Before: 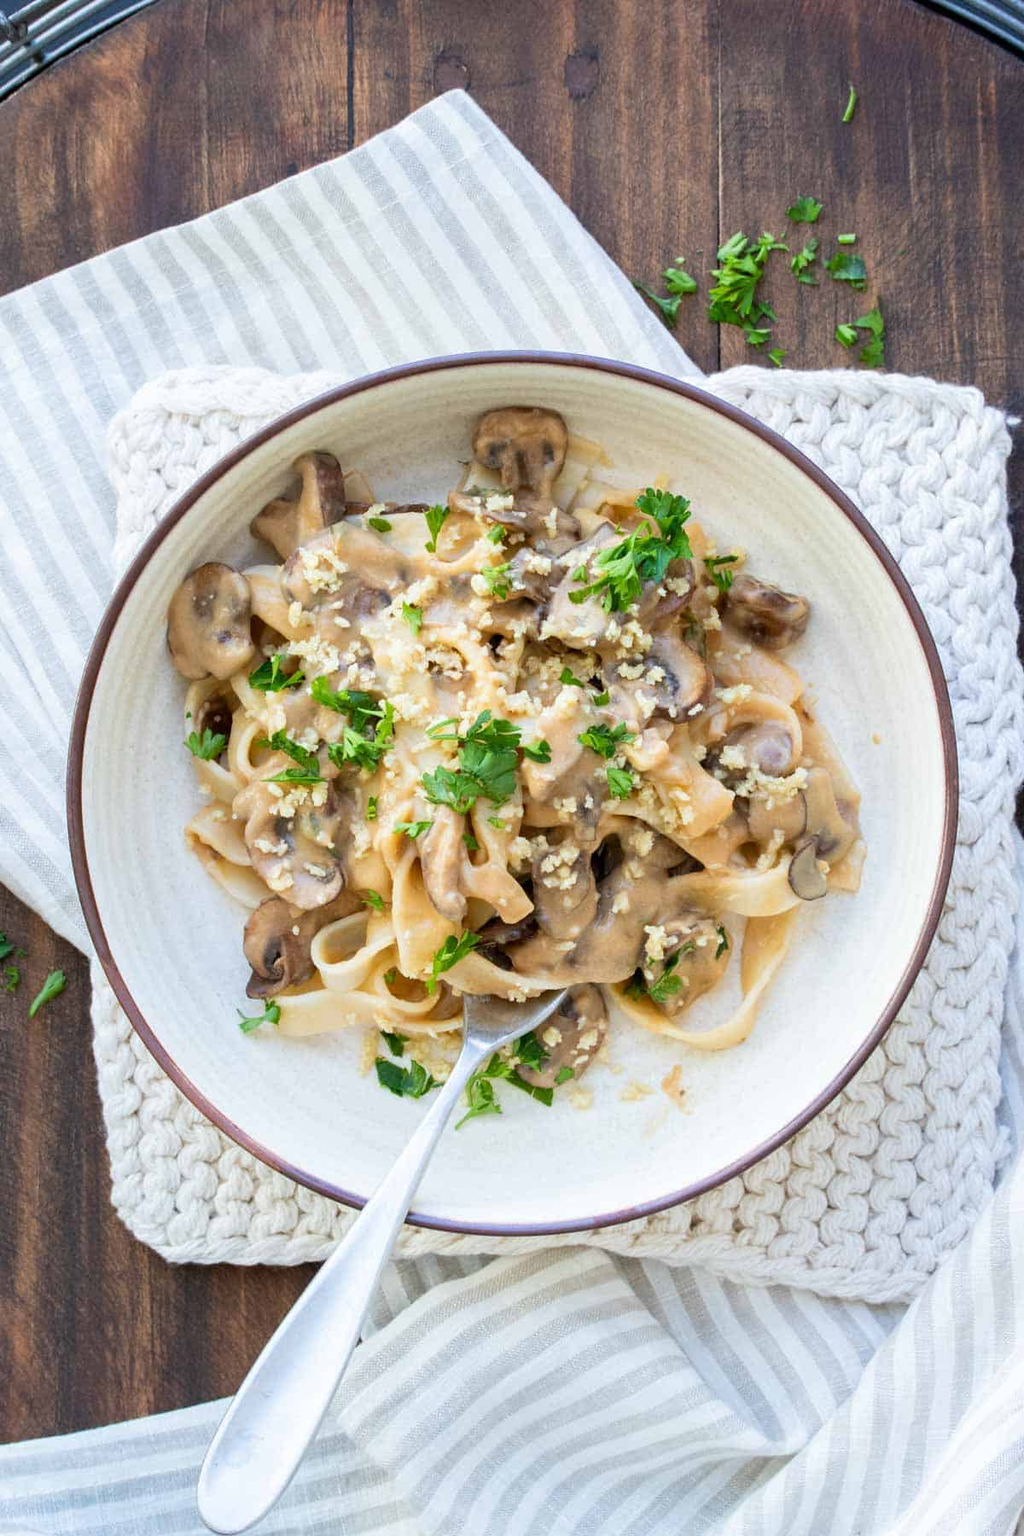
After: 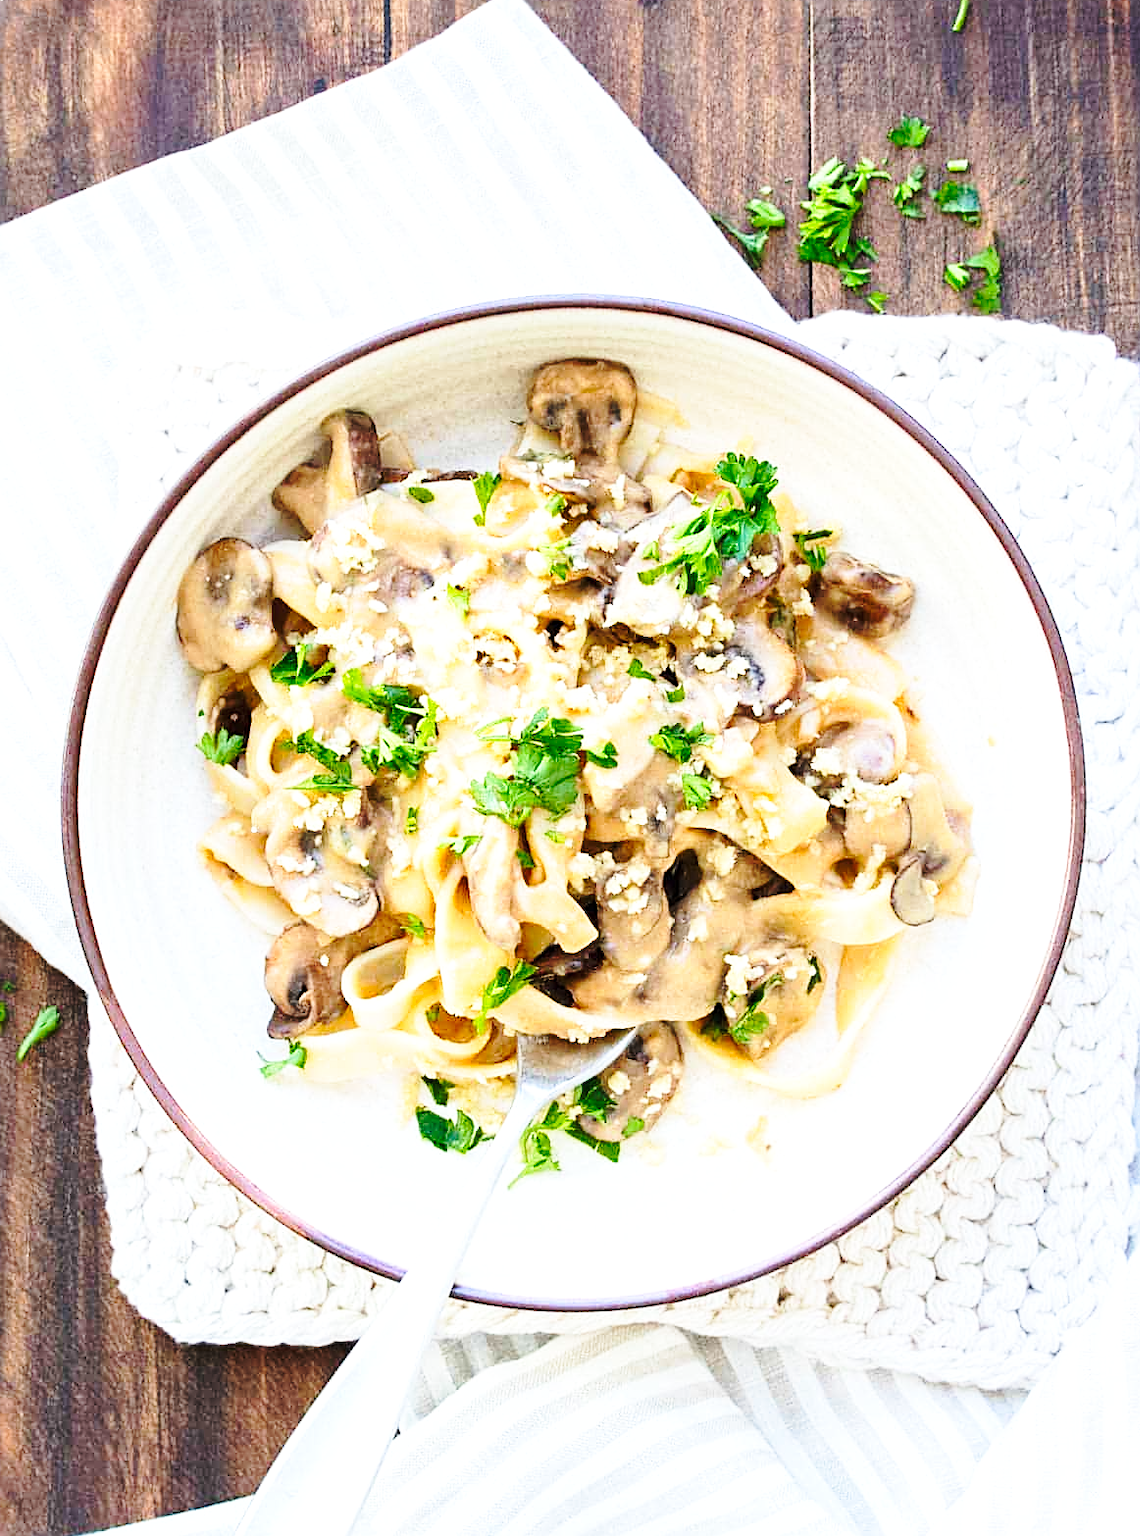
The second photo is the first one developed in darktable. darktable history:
contrast brightness saturation: contrast 0.034, brightness 0.061, saturation 0.12
tone equalizer: -8 EV -0.383 EV, -7 EV -0.364 EV, -6 EV -0.324 EV, -5 EV -0.214 EV, -3 EV 0.205 EV, -2 EV 0.331 EV, -1 EV 0.381 EV, +0 EV 0.436 EV, edges refinement/feathering 500, mask exposure compensation -1.57 EV, preserve details no
sharpen: on, module defaults
base curve: curves: ch0 [(0, 0) (0.036, 0.037) (0.121, 0.228) (0.46, 0.76) (0.859, 0.983) (1, 1)], preserve colors none
crop: left 1.34%, top 6.186%, right 1.728%, bottom 6.78%
